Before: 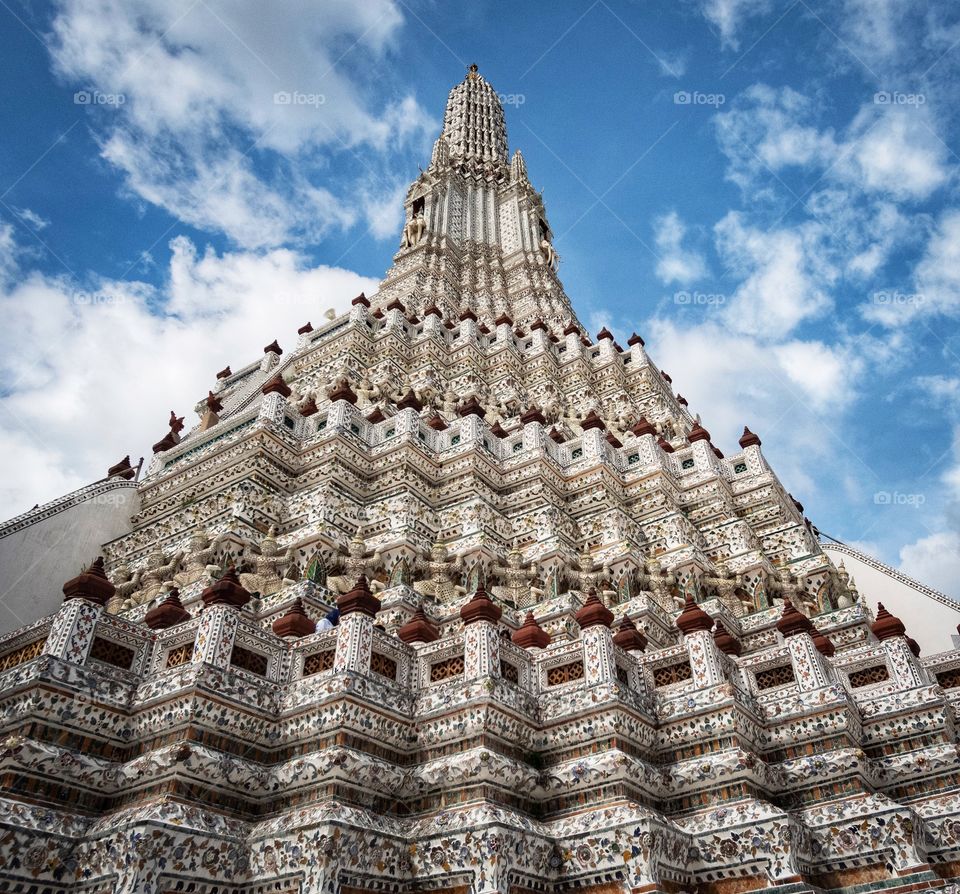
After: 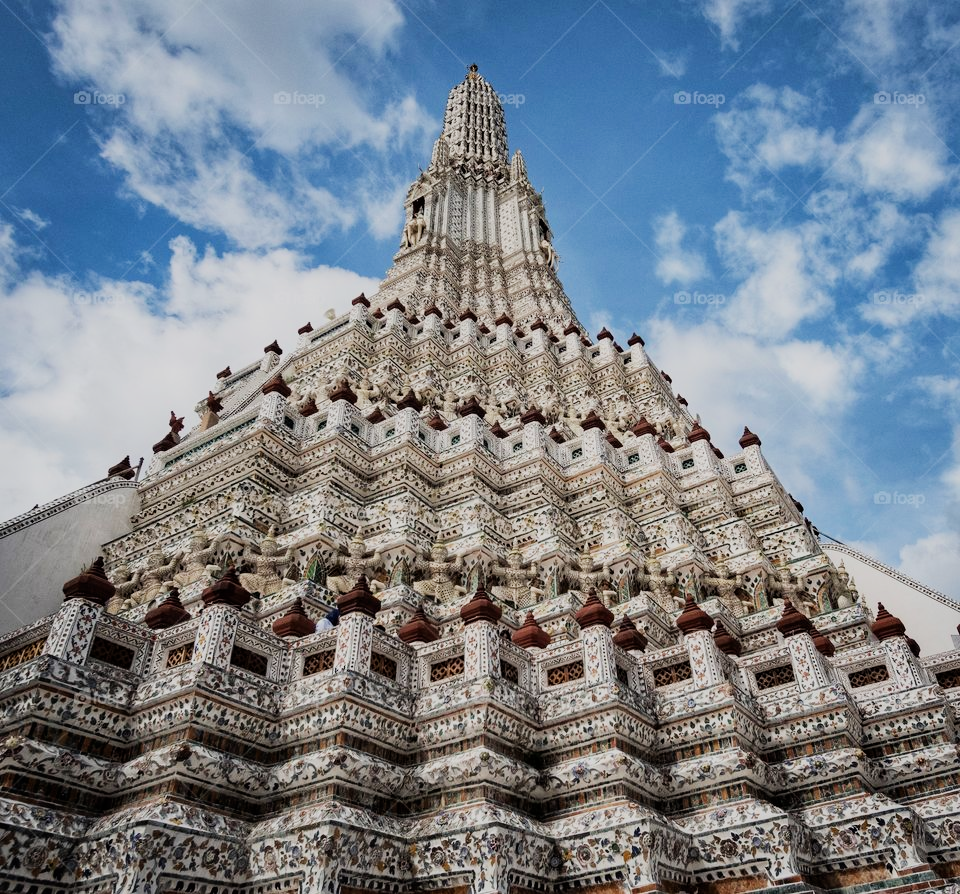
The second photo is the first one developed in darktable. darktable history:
filmic rgb: black relative exposure -7.65 EV, white relative exposure 4.56 EV, hardness 3.61, contrast 1.105, contrast in shadows safe
